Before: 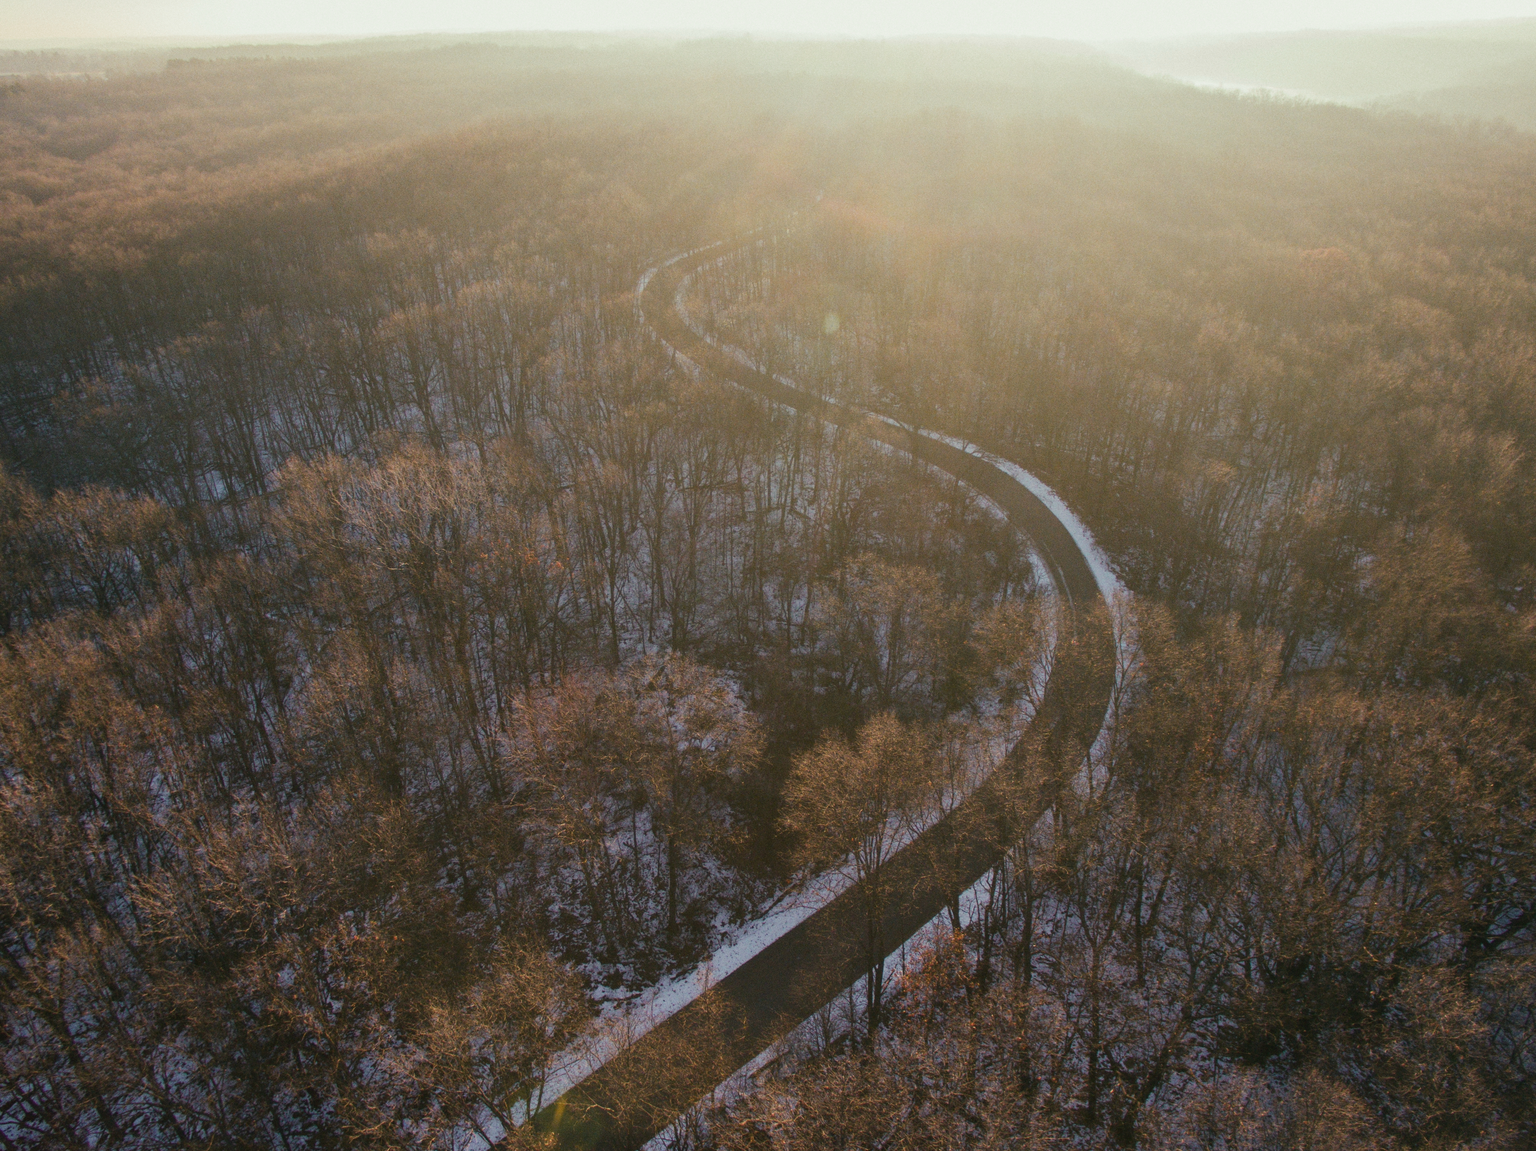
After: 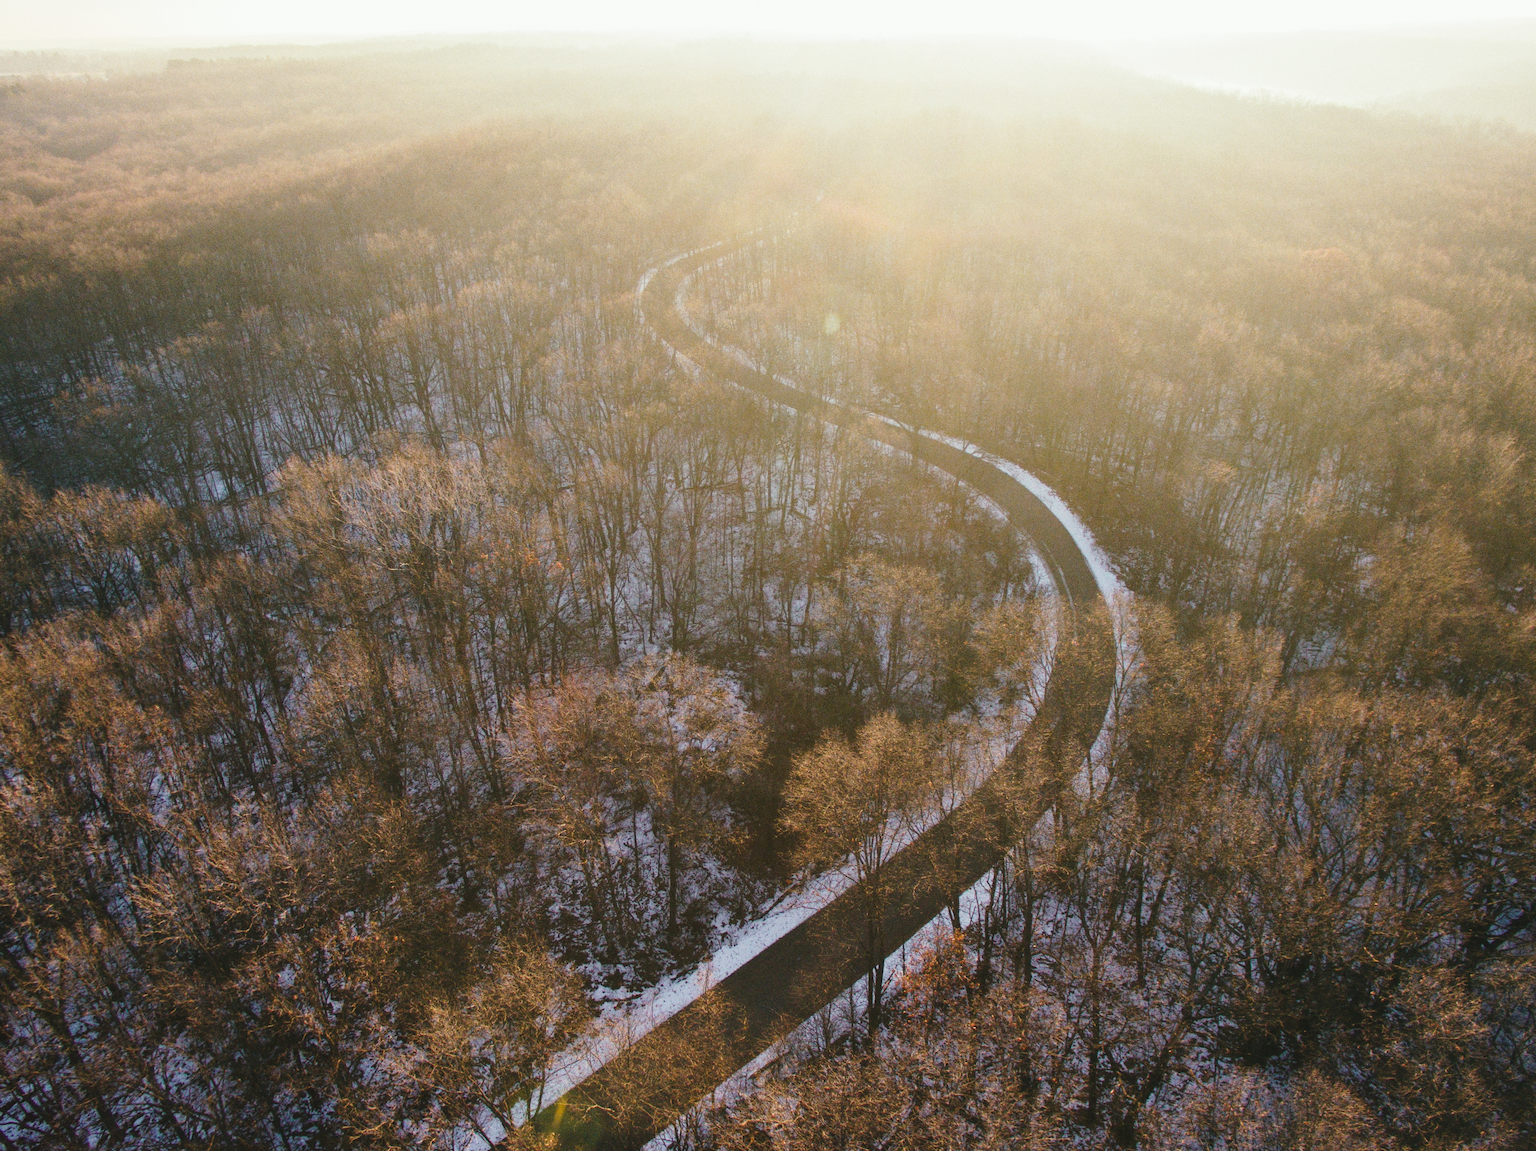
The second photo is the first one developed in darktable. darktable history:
base curve: curves: ch0 [(0, 0) (0.028, 0.03) (0.121, 0.232) (0.46, 0.748) (0.859, 0.968) (1, 1)], preserve colors none
tone curve: curves: ch0 [(0, 0) (0.003, 0.051) (0.011, 0.054) (0.025, 0.056) (0.044, 0.07) (0.069, 0.092) (0.1, 0.119) (0.136, 0.149) (0.177, 0.189) (0.224, 0.231) (0.277, 0.278) (0.335, 0.329) (0.399, 0.386) (0.468, 0.454) (0.543, 0.524) (0.623, 0.603) (0.709, 0.687) (0.801, 0.776) (0.898, 0.878) (1, 1)], preserve colors none
